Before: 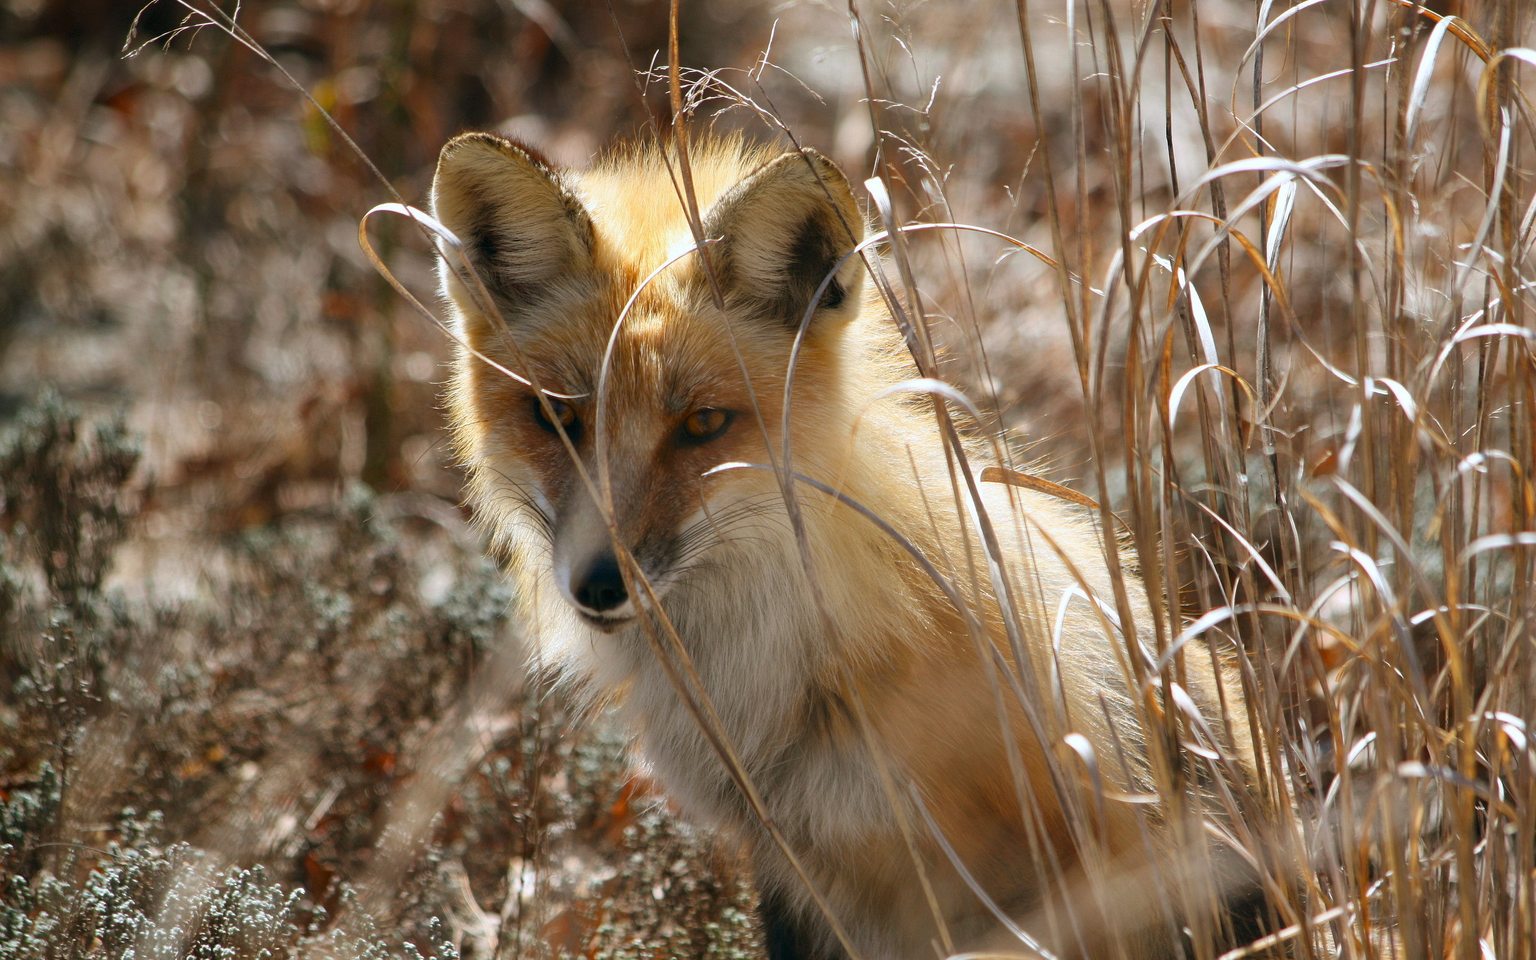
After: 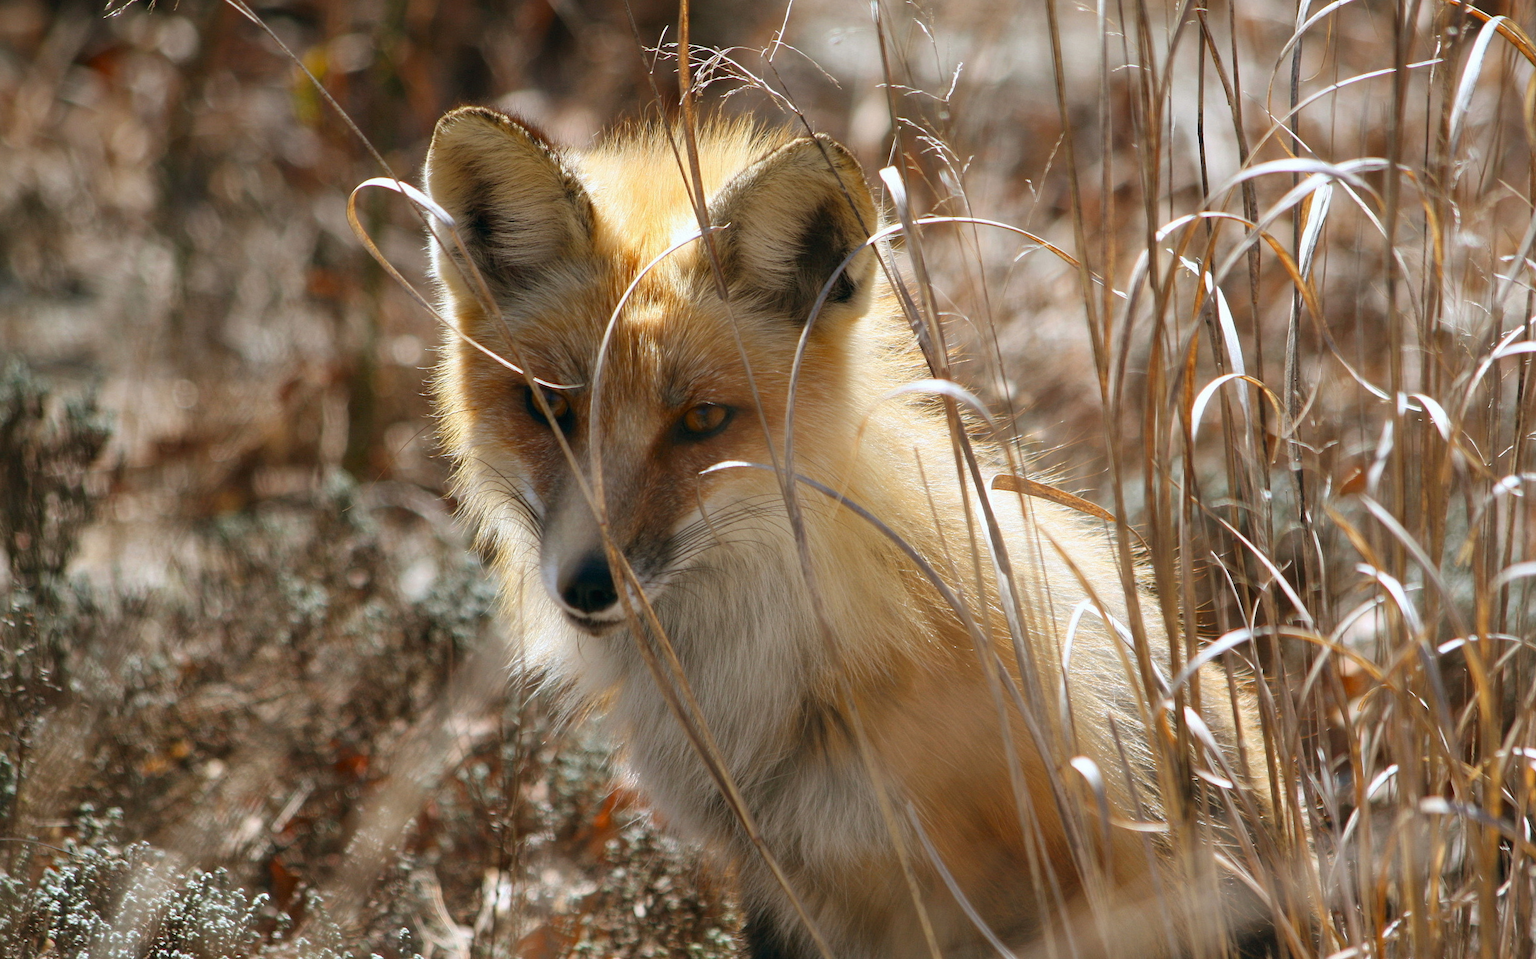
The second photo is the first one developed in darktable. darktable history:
crop and rotate: angle -1.78°
